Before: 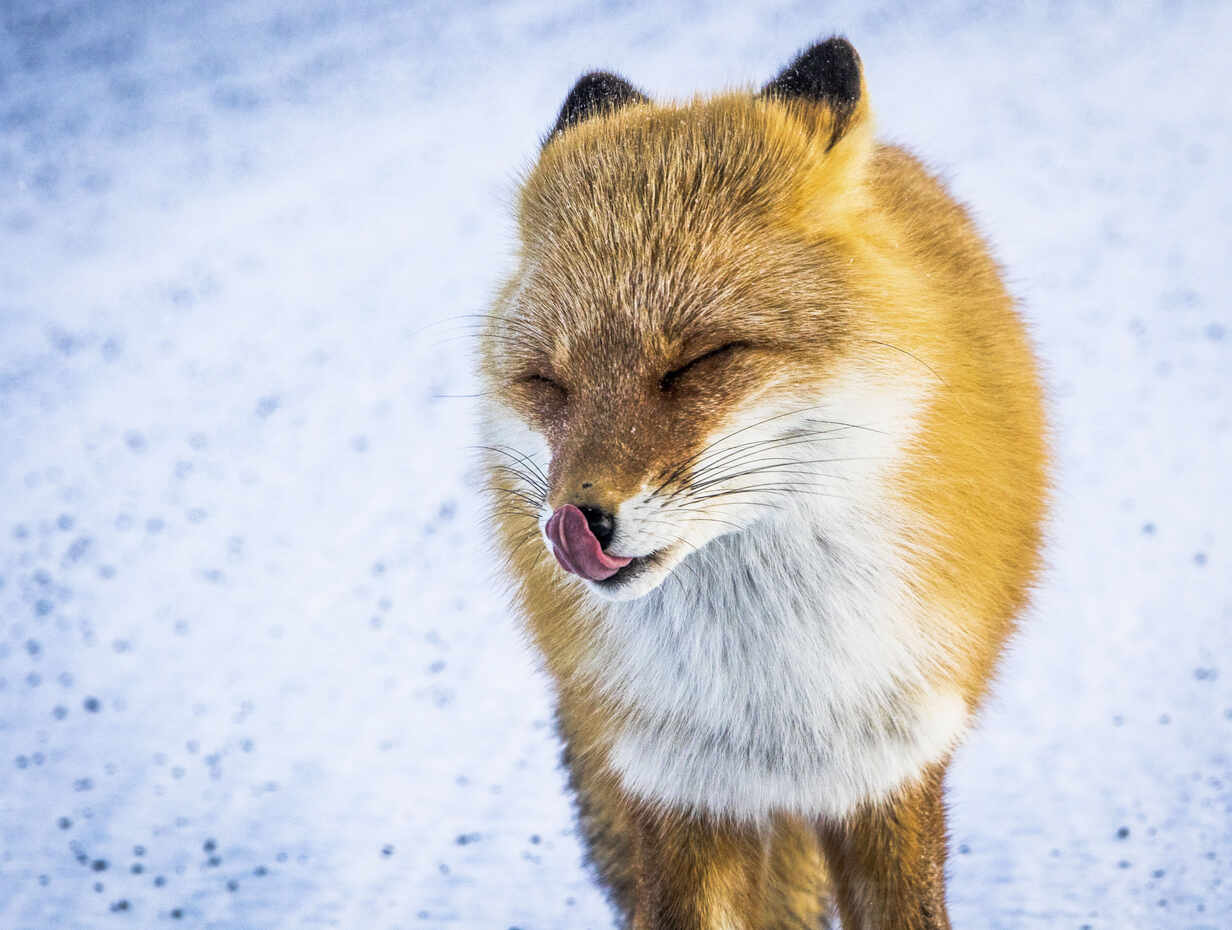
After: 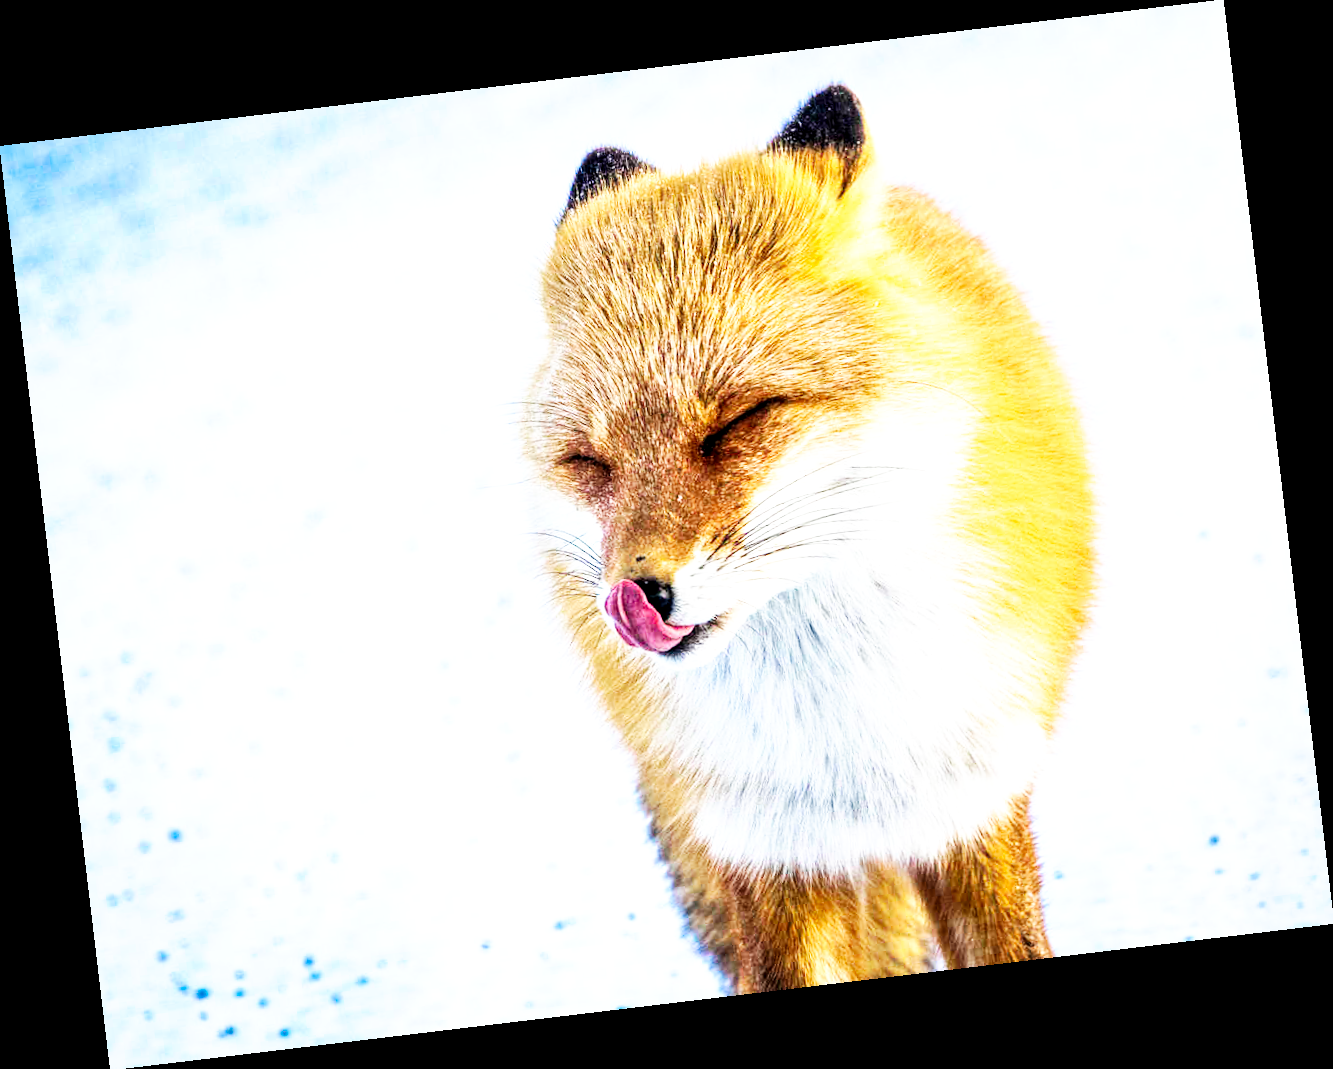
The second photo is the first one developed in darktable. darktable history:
rotate and perspective: rotation -6.83°, automatic cropping off
local contrast: highlights 100%, shadows 100%, detail 120%, midtone range 0.2
color zones: curves: ch1 [(0.25, 0.5) (0.747, 0.71)]
base curve: curves: ch0 [(0, 0) (0.007, 0.004) (0.027, 0.03) (0.046, 0.07) (0.207, 0.54) (0.442, 0.872) (0.673, 0.972) (1, 1)], preserve colors none
